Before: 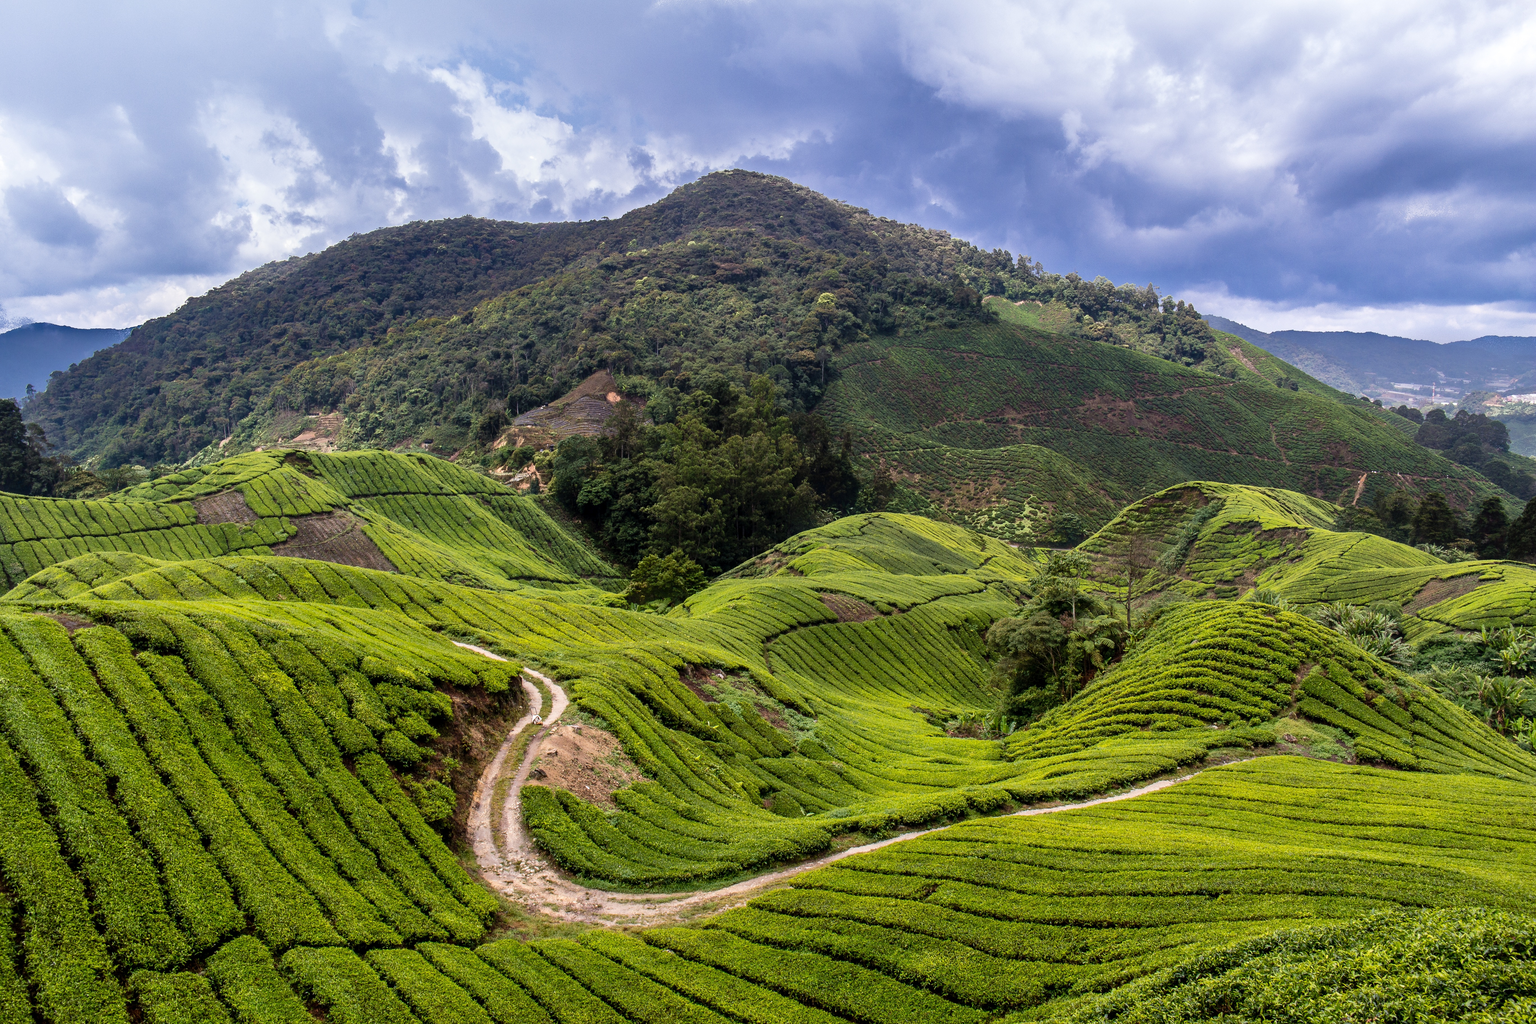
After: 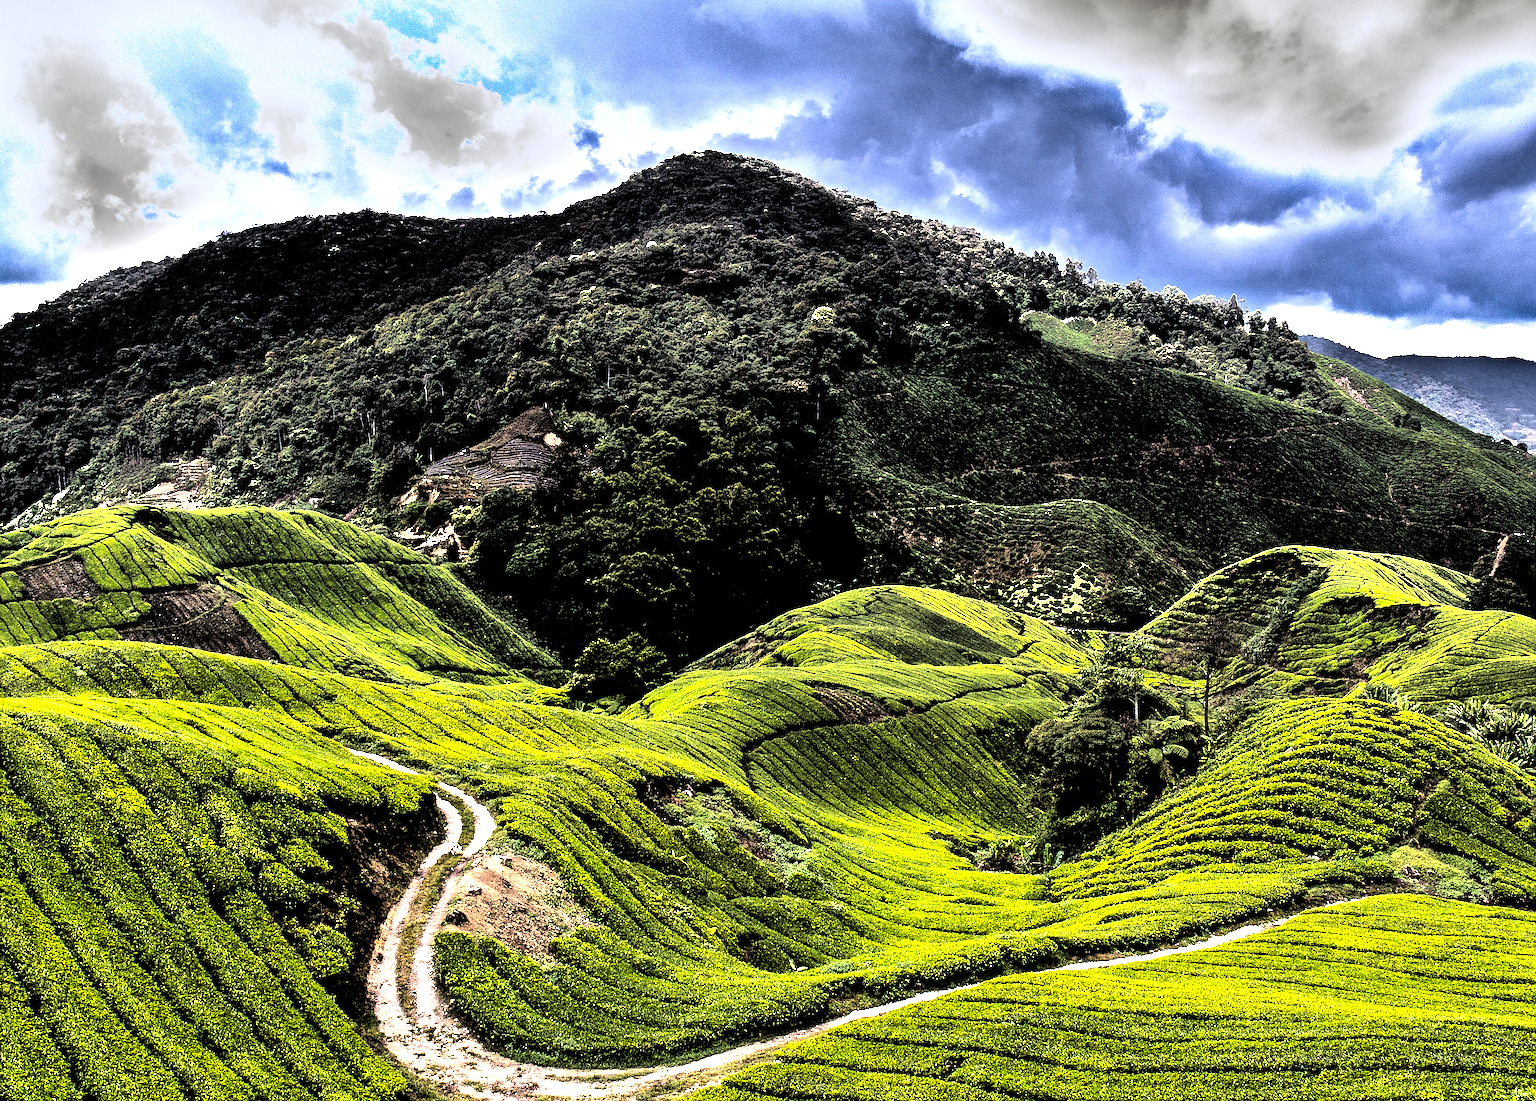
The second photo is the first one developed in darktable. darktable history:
crop: left 11.606%, top 5.004%, right 9.557%, bottom 10.193%
shadows and highlights: shadows 52.39, soften with gaussian
contrast brightness saturation: contrast 0.134, brightness -0.053, saturation 0.154
local contrast: mode bilateral grid, contrast 100, coarseness 100, detail 91%, midtone range 0.2
exposure: black level correction 0, exposure 1.199 EV, compensate exposure bias true, compensate highlight preservation false
sharpen: on, module defaults
levels: levels [0.514, 0.759, 1]
